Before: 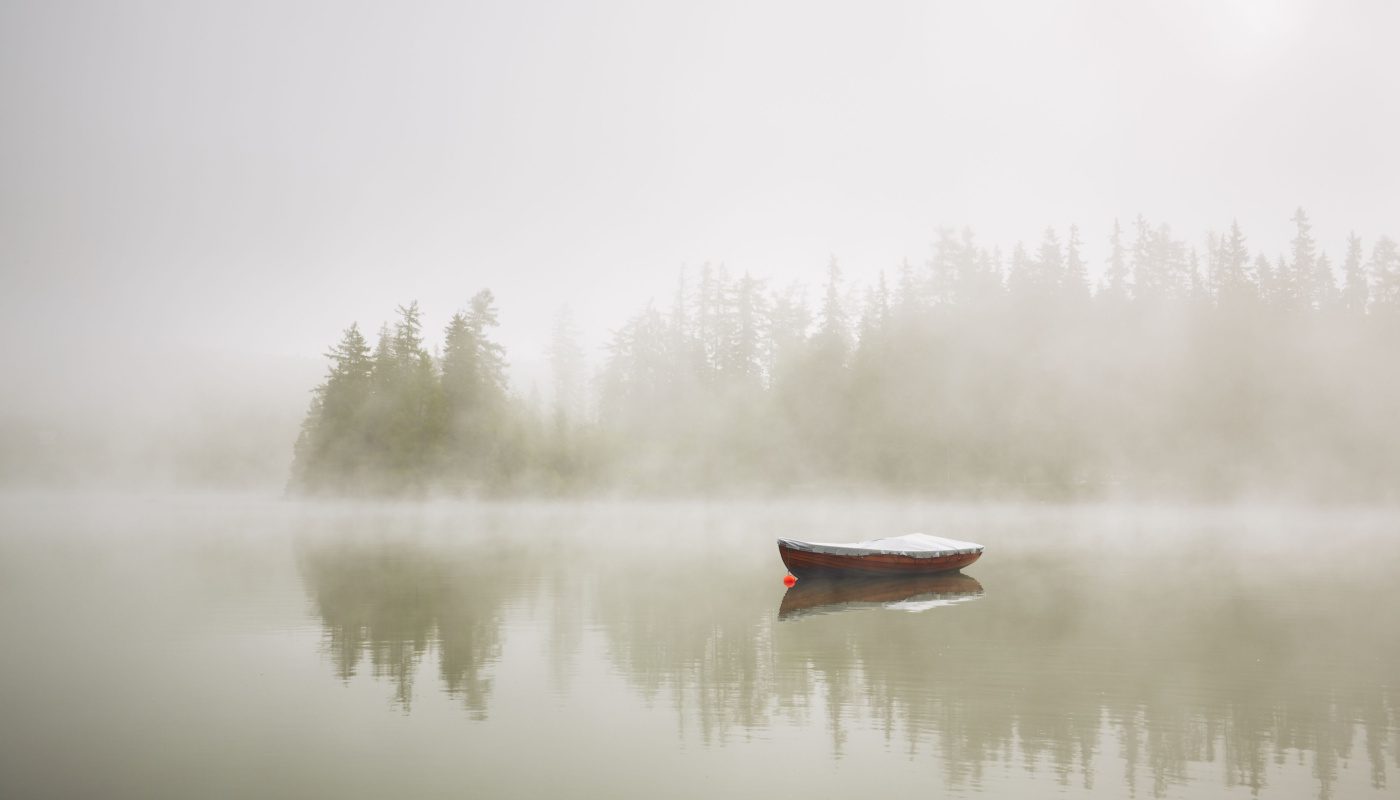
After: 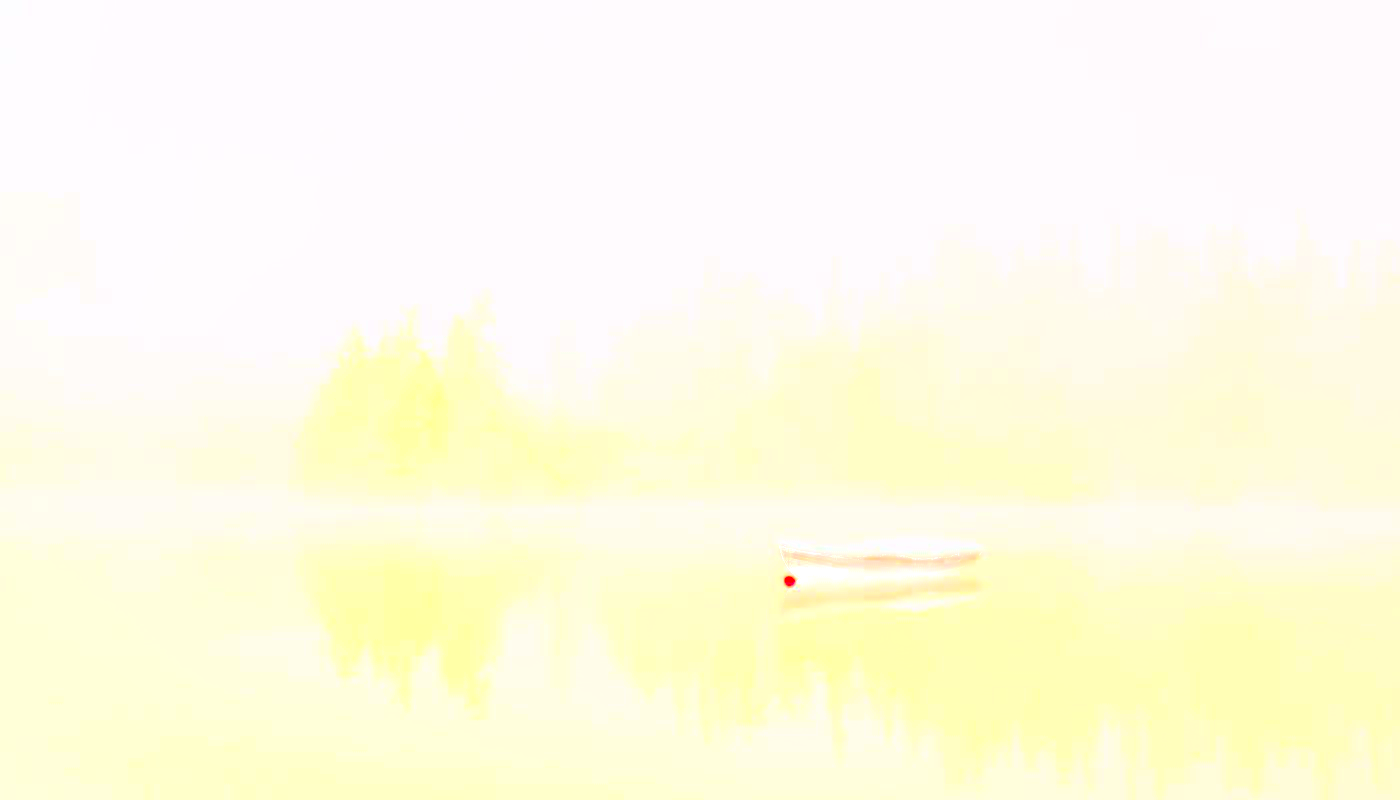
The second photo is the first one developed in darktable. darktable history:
bloom: on, module defaults
contrast brightness saturation: contrast 0.83, brightness 0.59, saturation 0.59
exposure: black level correction 0, exposure 2.327 EV, compensate exposure bias true, compensate highlight preservation false
sharpen: on, module defaults
